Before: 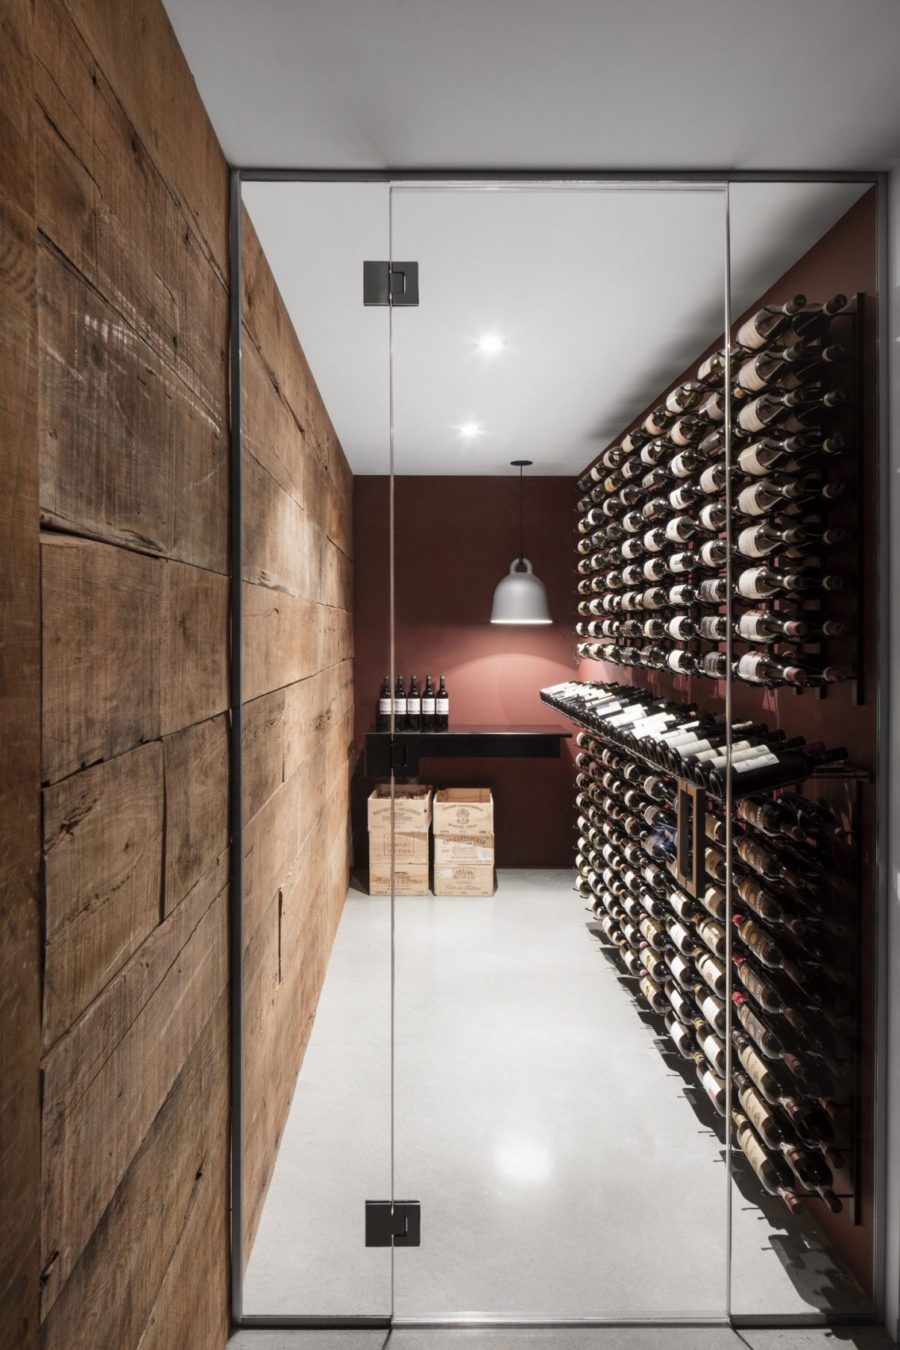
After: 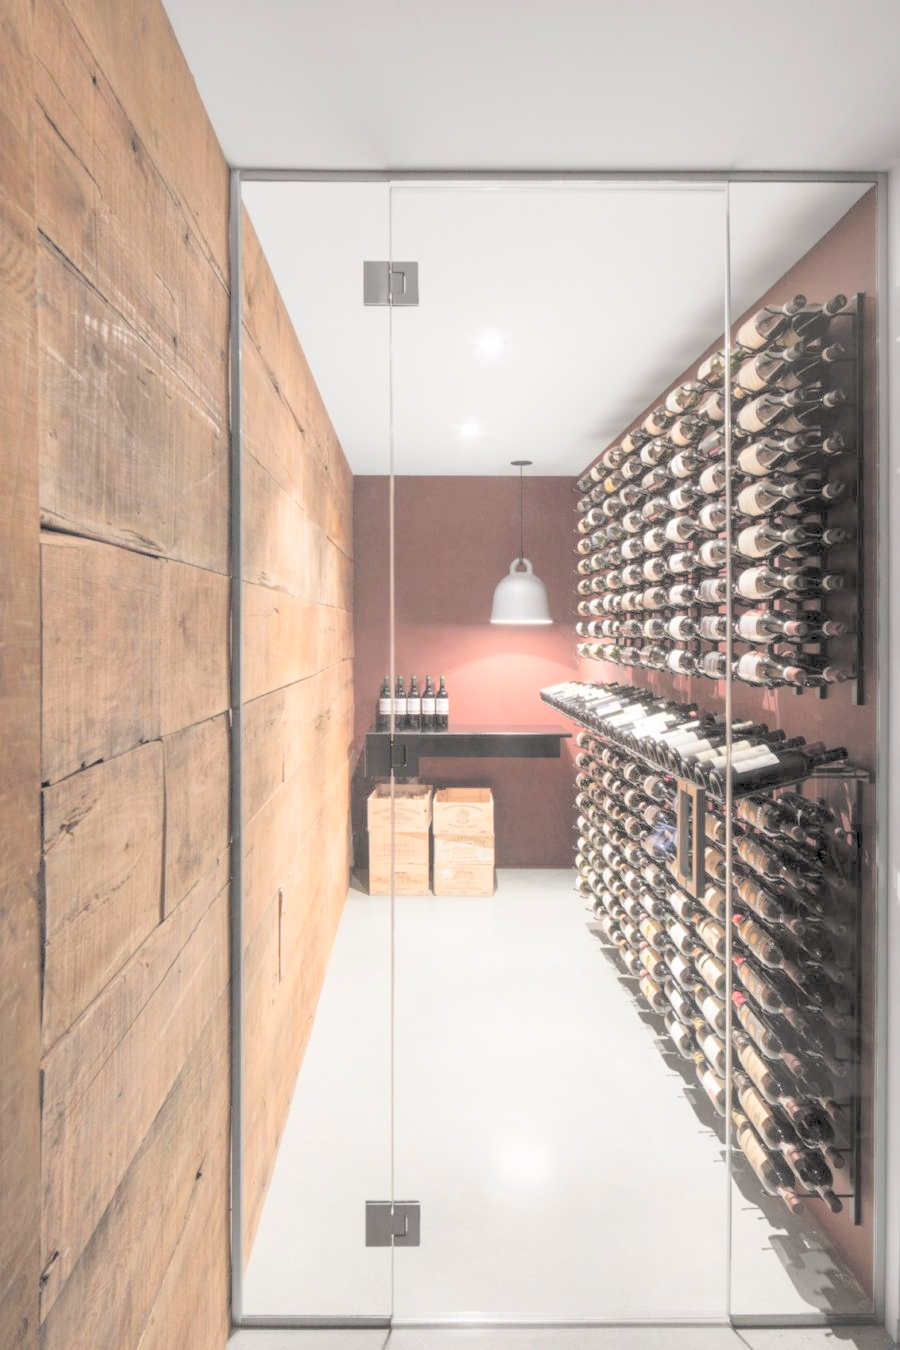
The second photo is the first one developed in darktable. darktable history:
white balance: emerald 1
contrast brightness saturation: brightness 1
color balance: output saturation 110%
